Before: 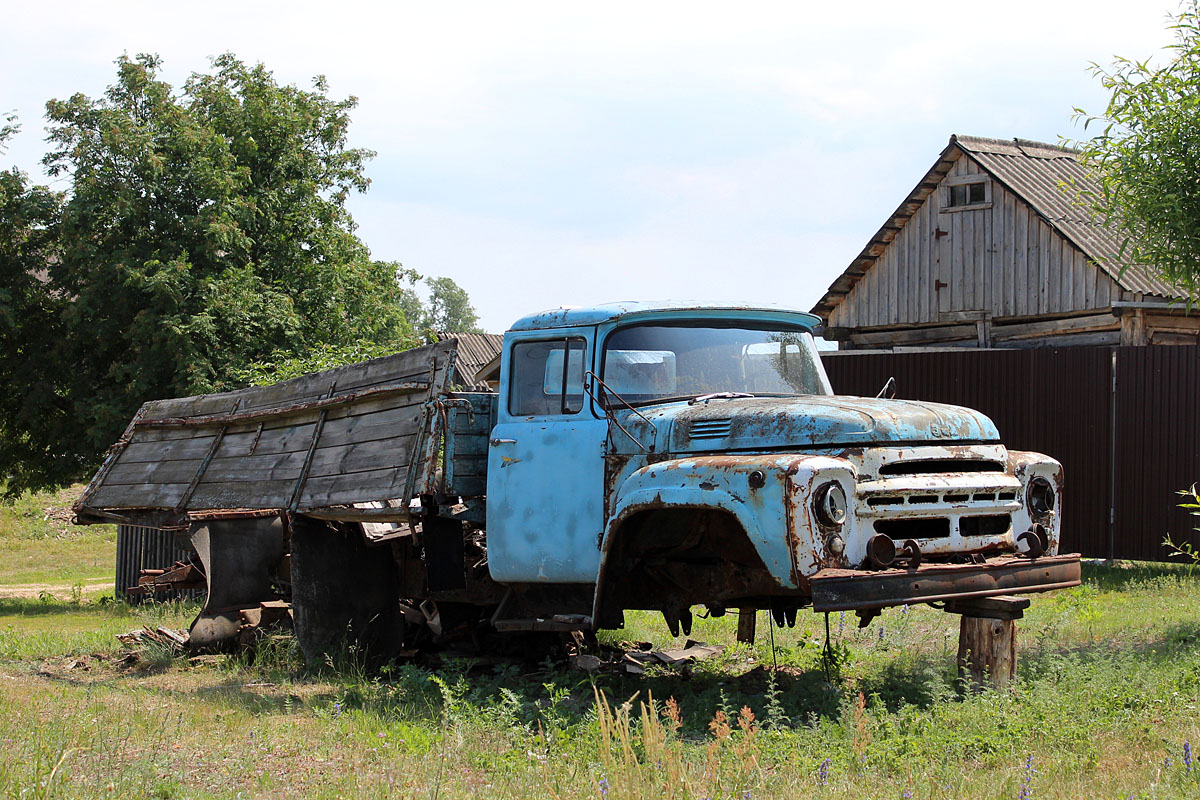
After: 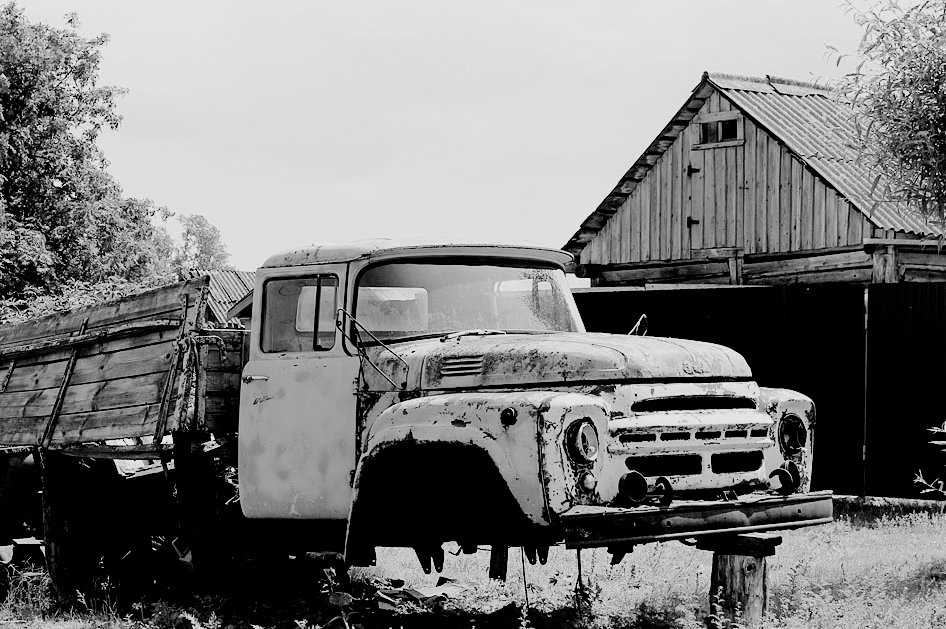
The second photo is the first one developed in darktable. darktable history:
crop and rotate: left 20.74%, top 7.912%, right 0.375%, bottom 13.378%
contrast brightness saturation: saturation -0.04
exposure: exposure 0.74 EV, compensate highlight preservation false
color zones: curves: ch0 [(0.27, 0.396) (0.563, 0.504) (0.75, 0.5) (0.787, 0.307)]
tone curve: curves: ch0 [(0, 0) (0.003, 0.003) (0.011, 0.011) (0.025, 0.025) (0.044, 0.044) (0.069, 0.069) (0.1, 0.099) (0.136, 0.135) (0.177, 0.177) (0.224, 0.224) (0.277, 0.276) (0.335, 0.334) (0.399, 0.398) (0.468, 0.467) (0.543, 0.547) (0.623, 0.626) (0.709, 0.712) (0.801, 0.802) (0.898, 0.898) (1, 1)], preserve colors none
color contrast: green-magenta contrast 0, blue-yellow contrast 0
filmic rgb: black relative exposure -3.21 EV, white relative exposure 7.02 EV, hardness 1.46, contrast 1.35
